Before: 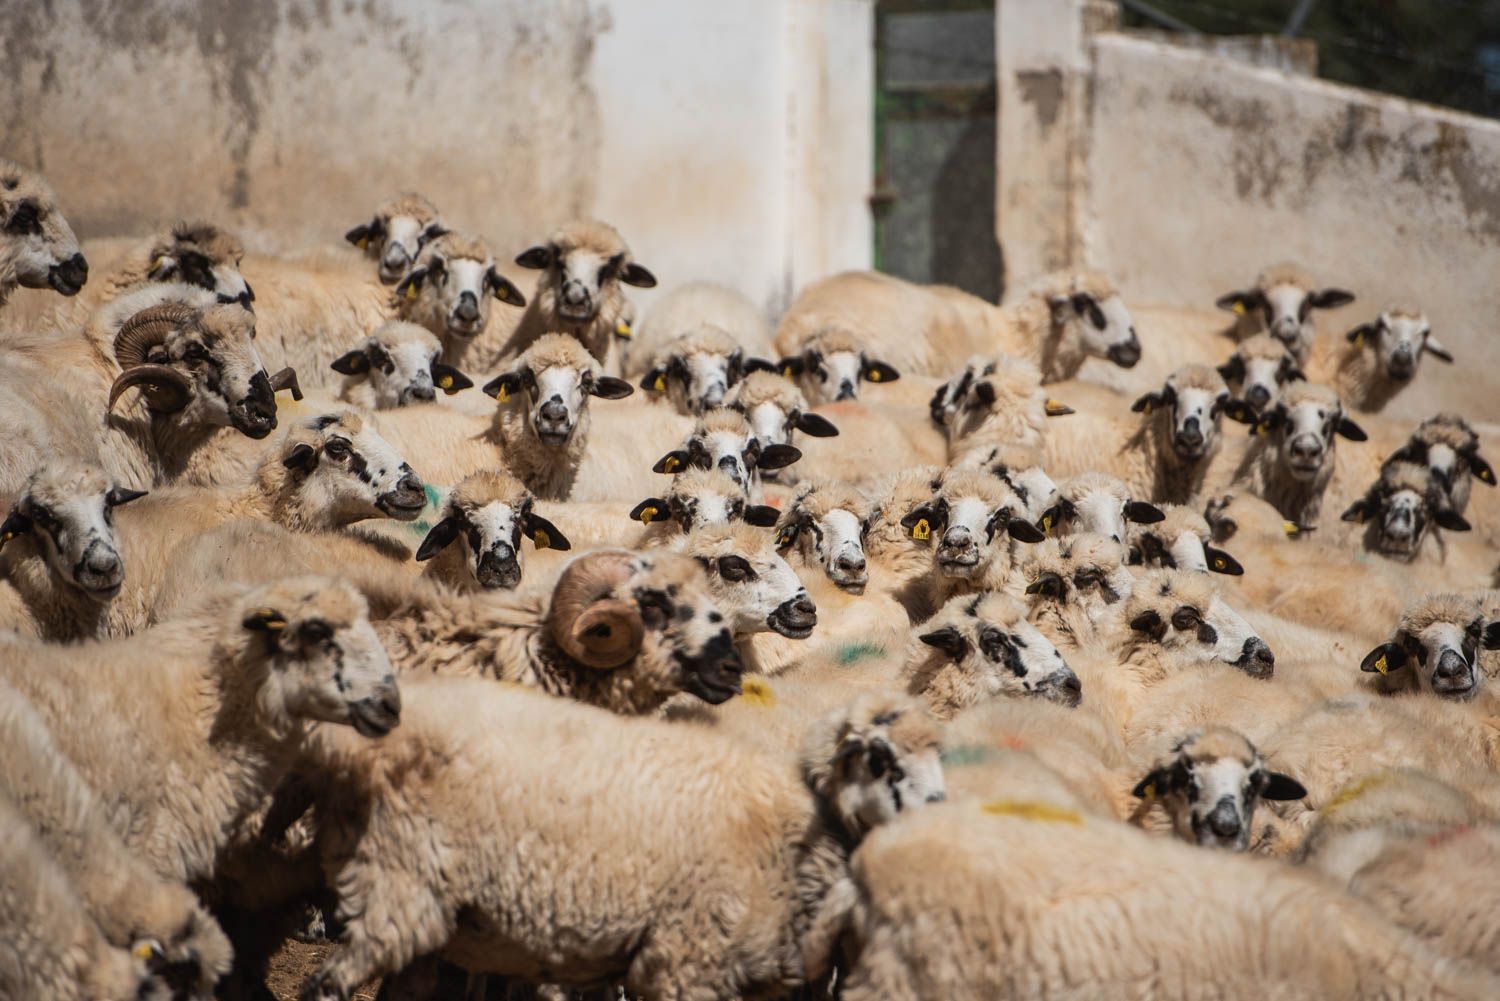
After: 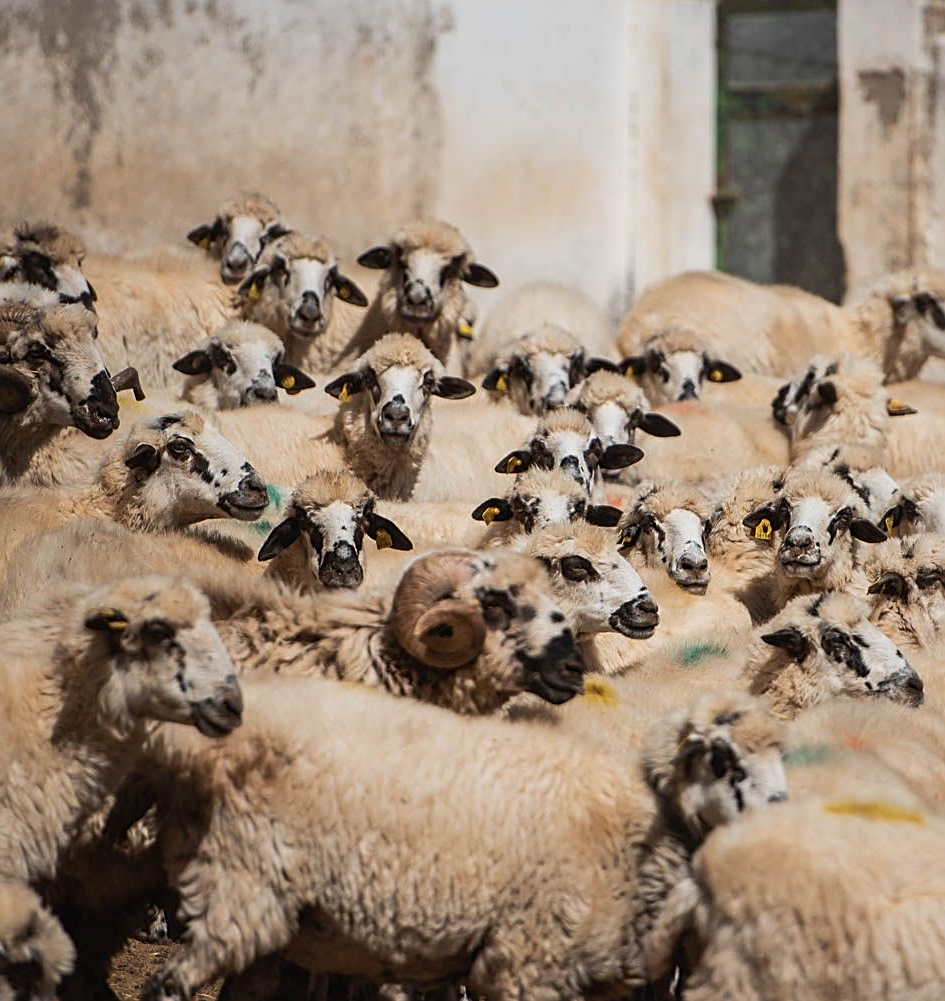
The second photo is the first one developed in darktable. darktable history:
sharpen: on, module defaults
crop: left 10.57%, right 26.416%
